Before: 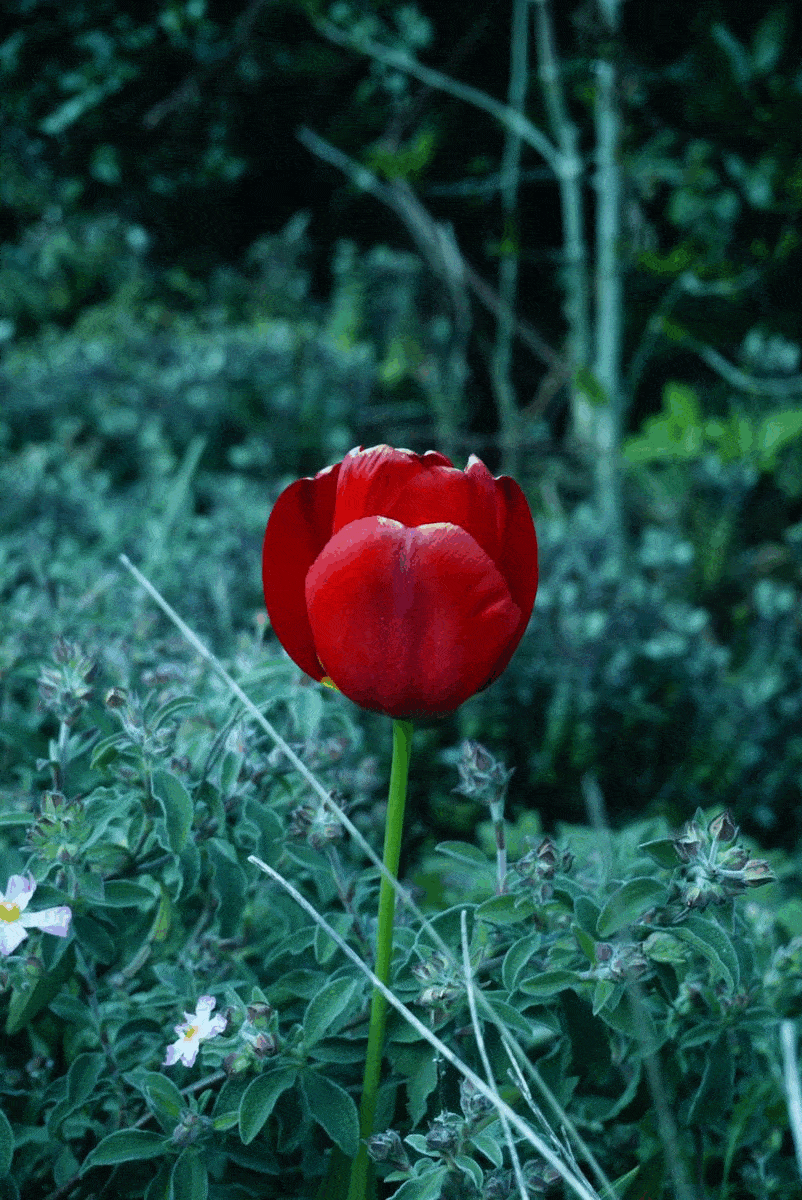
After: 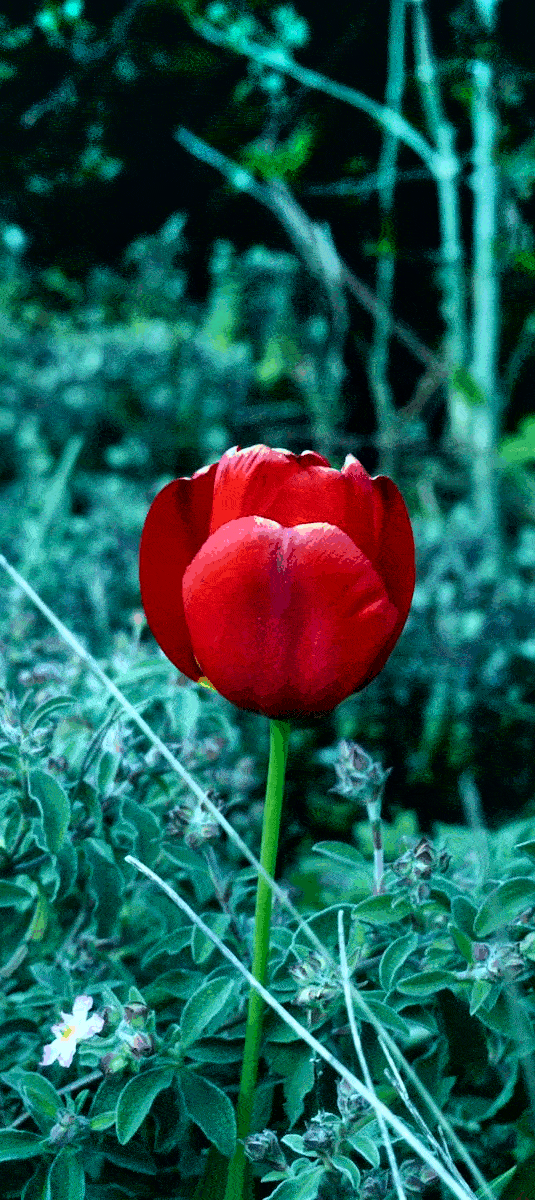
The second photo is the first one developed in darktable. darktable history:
local contrast: mode bilateral grid, contrast 20, coarseness 50, detail 120%, midtone range 0.2
shadows and highlights: soften with gaussian
tone curve: curves: ch0 [(0, 0.013) (0.054, 0.018) (0.205, 0.191) (0.289, 0.292) (0.39, 0.424) (0.493, 0.551) (0.647, 0.752) (0.778, 0.895) (1, 0.998)]; ch1 [(0, 0) (0.385, 0.343) (0.439, 0.415) (0.494, 0.495) (0.501, 0.501) (0.51, 0.509) (0.54, 0.546) (0.586, 0.606) (0.66, 0.701) (0.783, 0.804) (1, 1)]; ch2 [(0, 0) (0.32, 0.281) (0.403, 0.399) (0.441, 0.428) (0.47, 0.469) (0.498, 0.496) (0.524, 0.538) (0.566, 0.579) (0.633, 0.665) (0.7, 0.711) (1, 1)], color space Lab, independent channels, preserve colors none
crop and rotate: left 15.446%, right 17.836%
